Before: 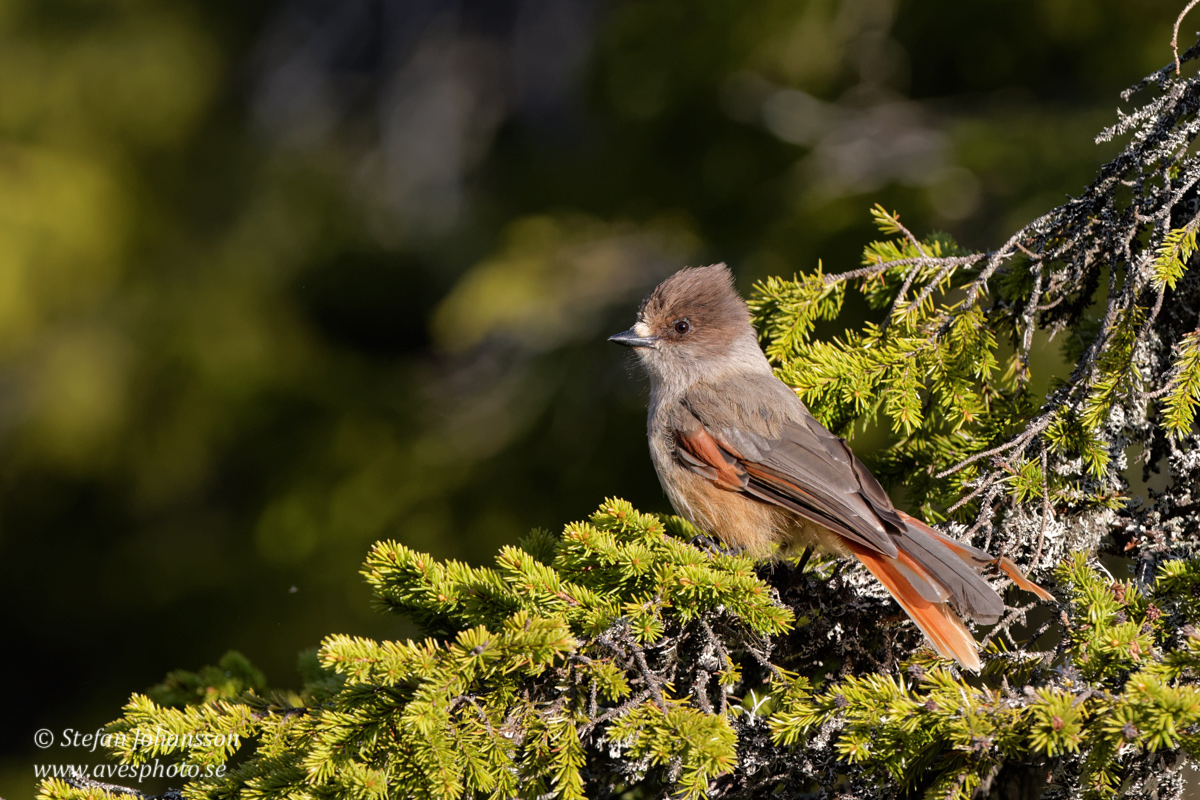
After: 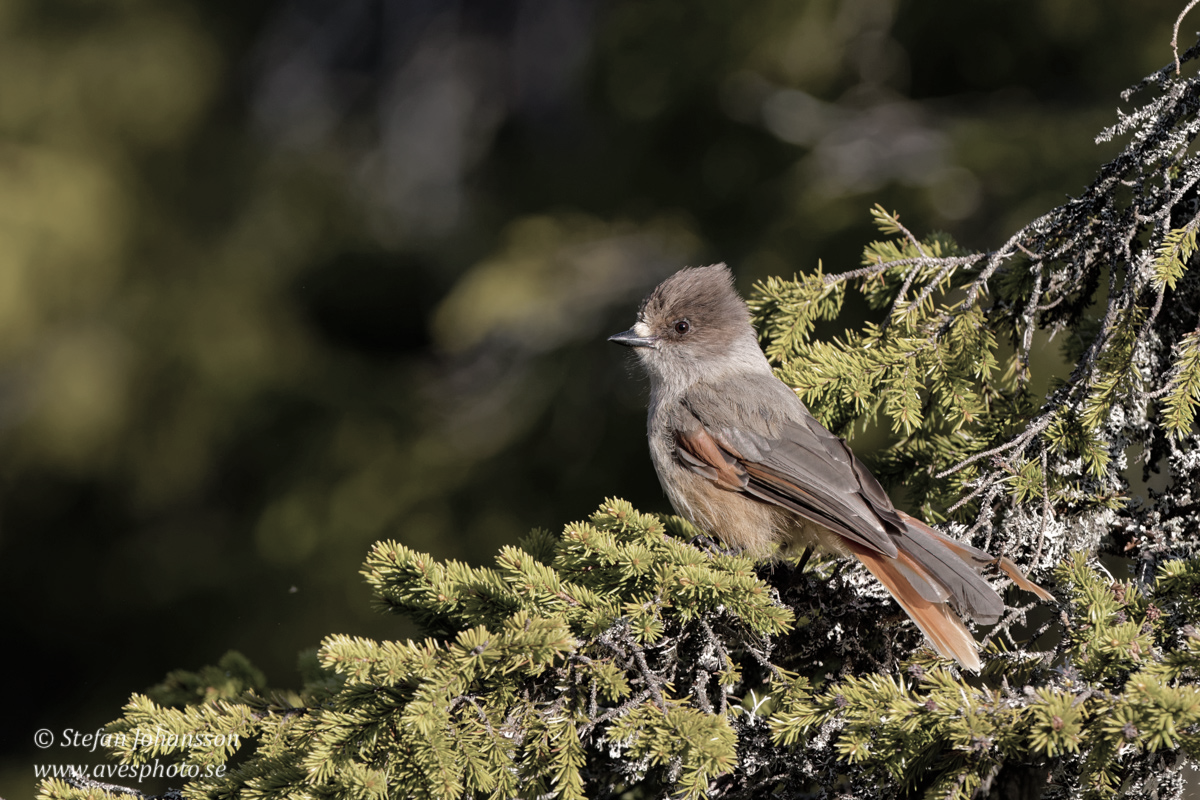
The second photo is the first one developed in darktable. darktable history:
color zones: curves: ch0 [(0, 0.6) (0.129, 0.508) (0.193, 0.483) (0.429, 0.5) (0.571, 0.5) (0.714, 0.5) (0.857, 0.5) (1, 0.6)]; ch1 [(0, 0.481) (0.112, 0.245) (0.213, 0.223) (0.429, 0.233) (0.571, 0.231) (0.683, 0.242) (0.857, 0.296) (1, 0.481)]
color balance rgb: perceptual saturation grading › global saturation 19.887%, global vibrance 4.929%
